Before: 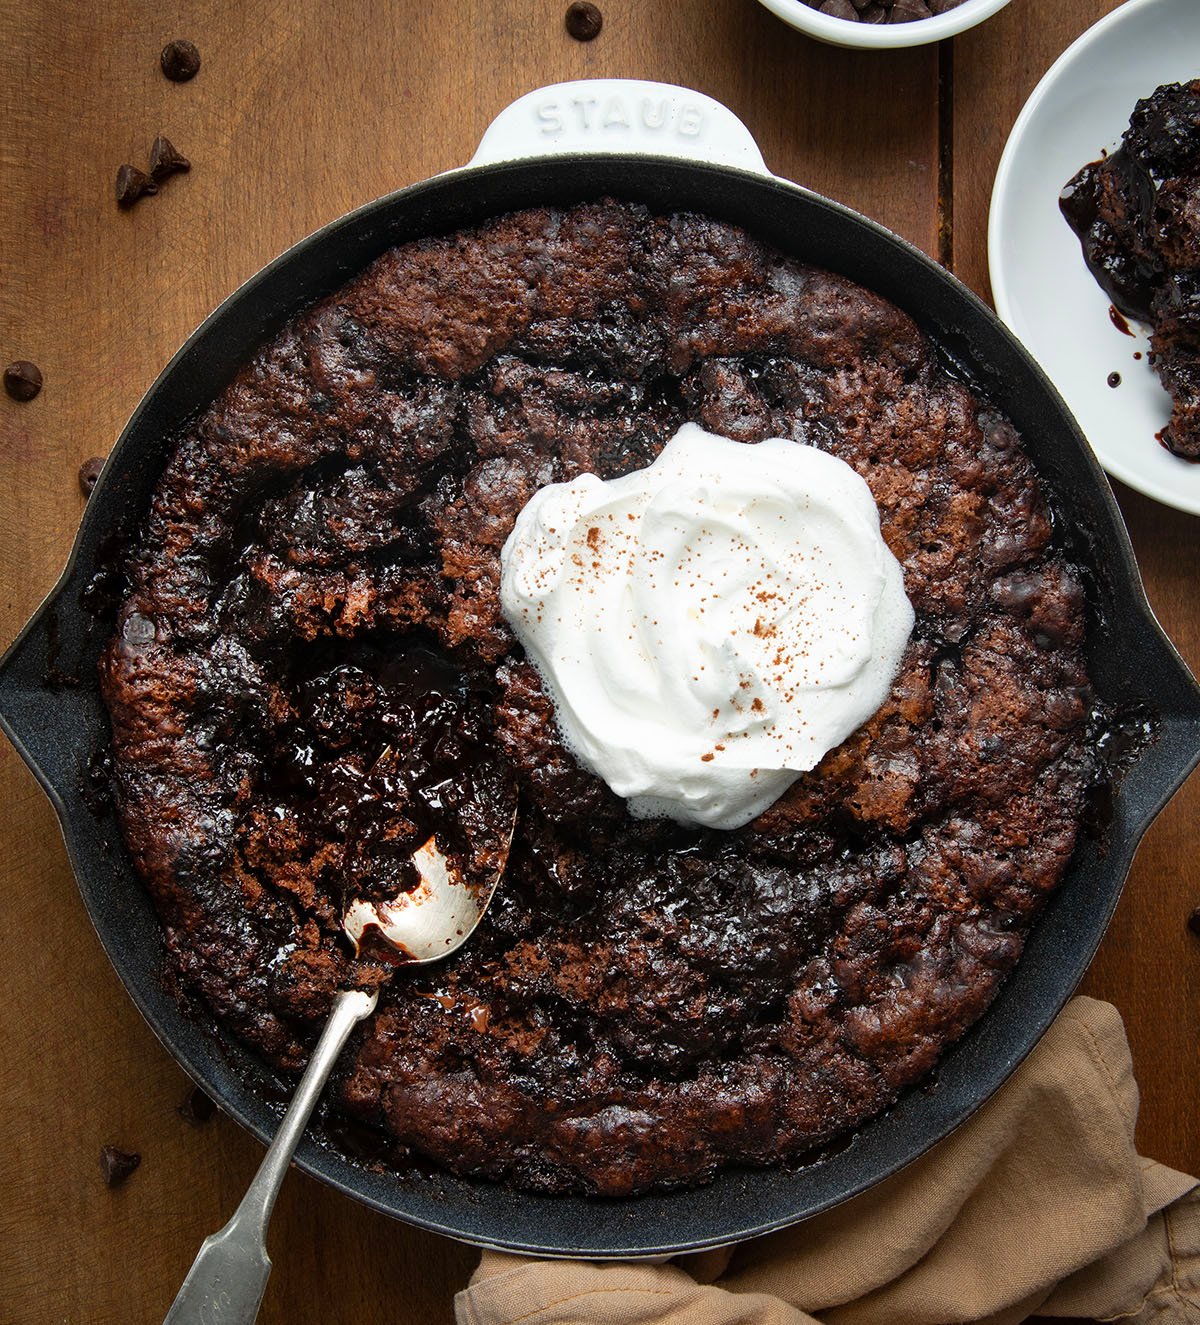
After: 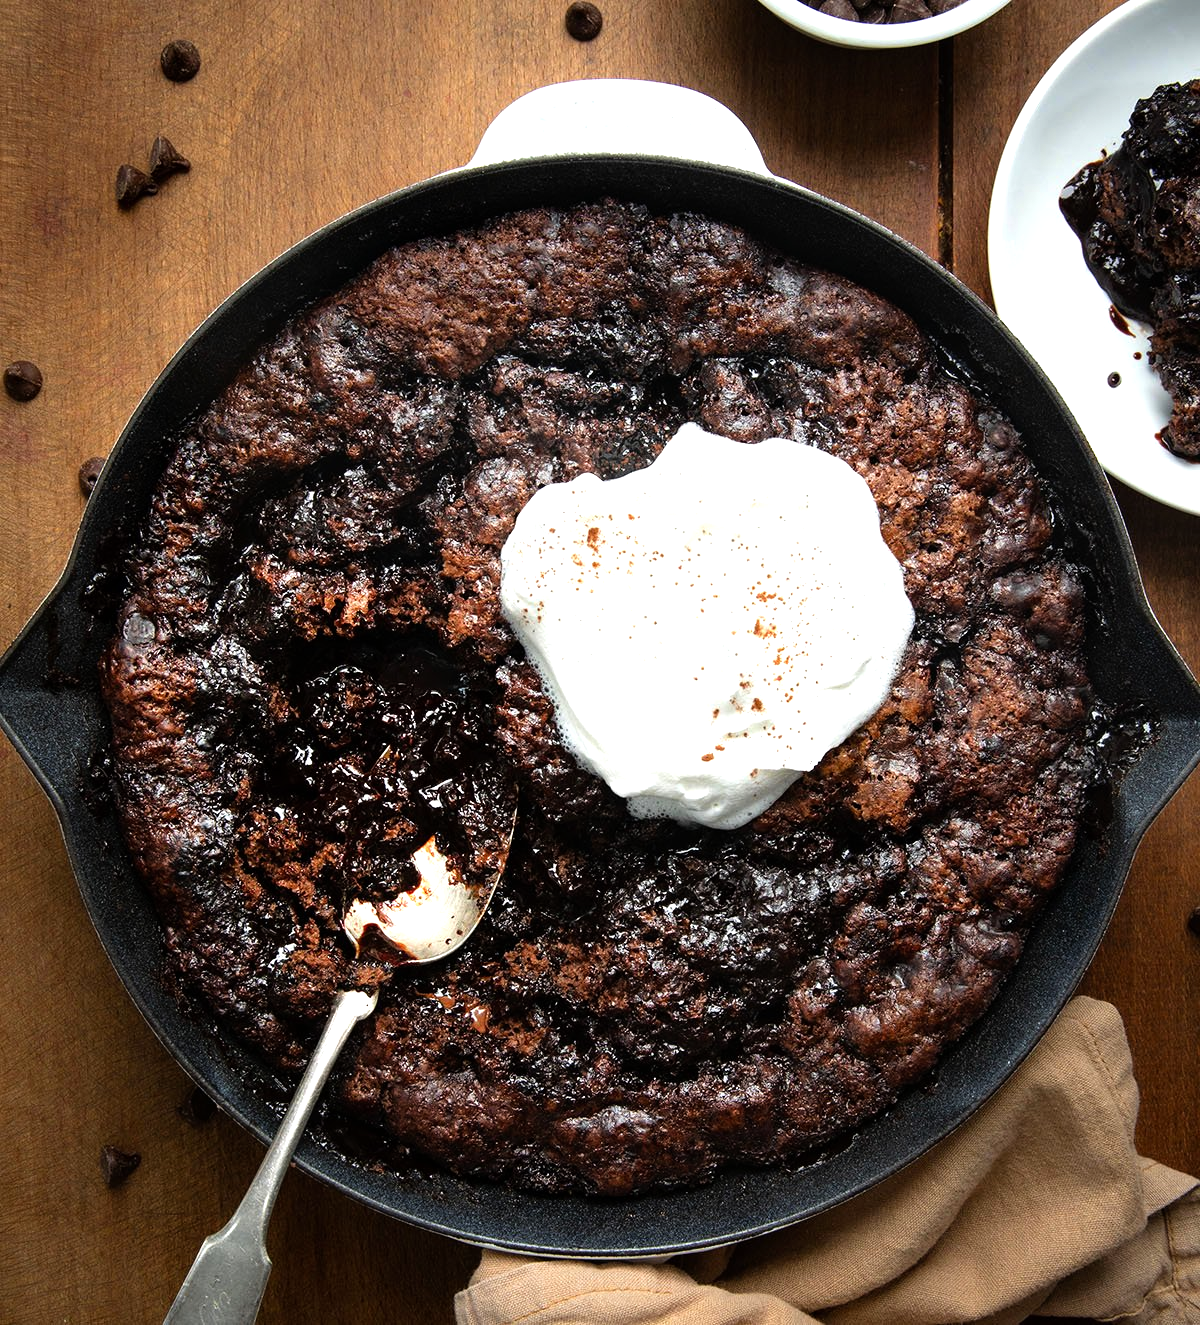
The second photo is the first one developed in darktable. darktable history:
tone equalizer: -8 EV -0.763 EV, -7 EV -0.682 EV, -6 EV -0.627 EV, -5 EV -0.378 EV, -3 EV 0.366 EV, -2 EV 0.6 EV, -1 EV 0.698 EV, +0 EV 0.763 EV
